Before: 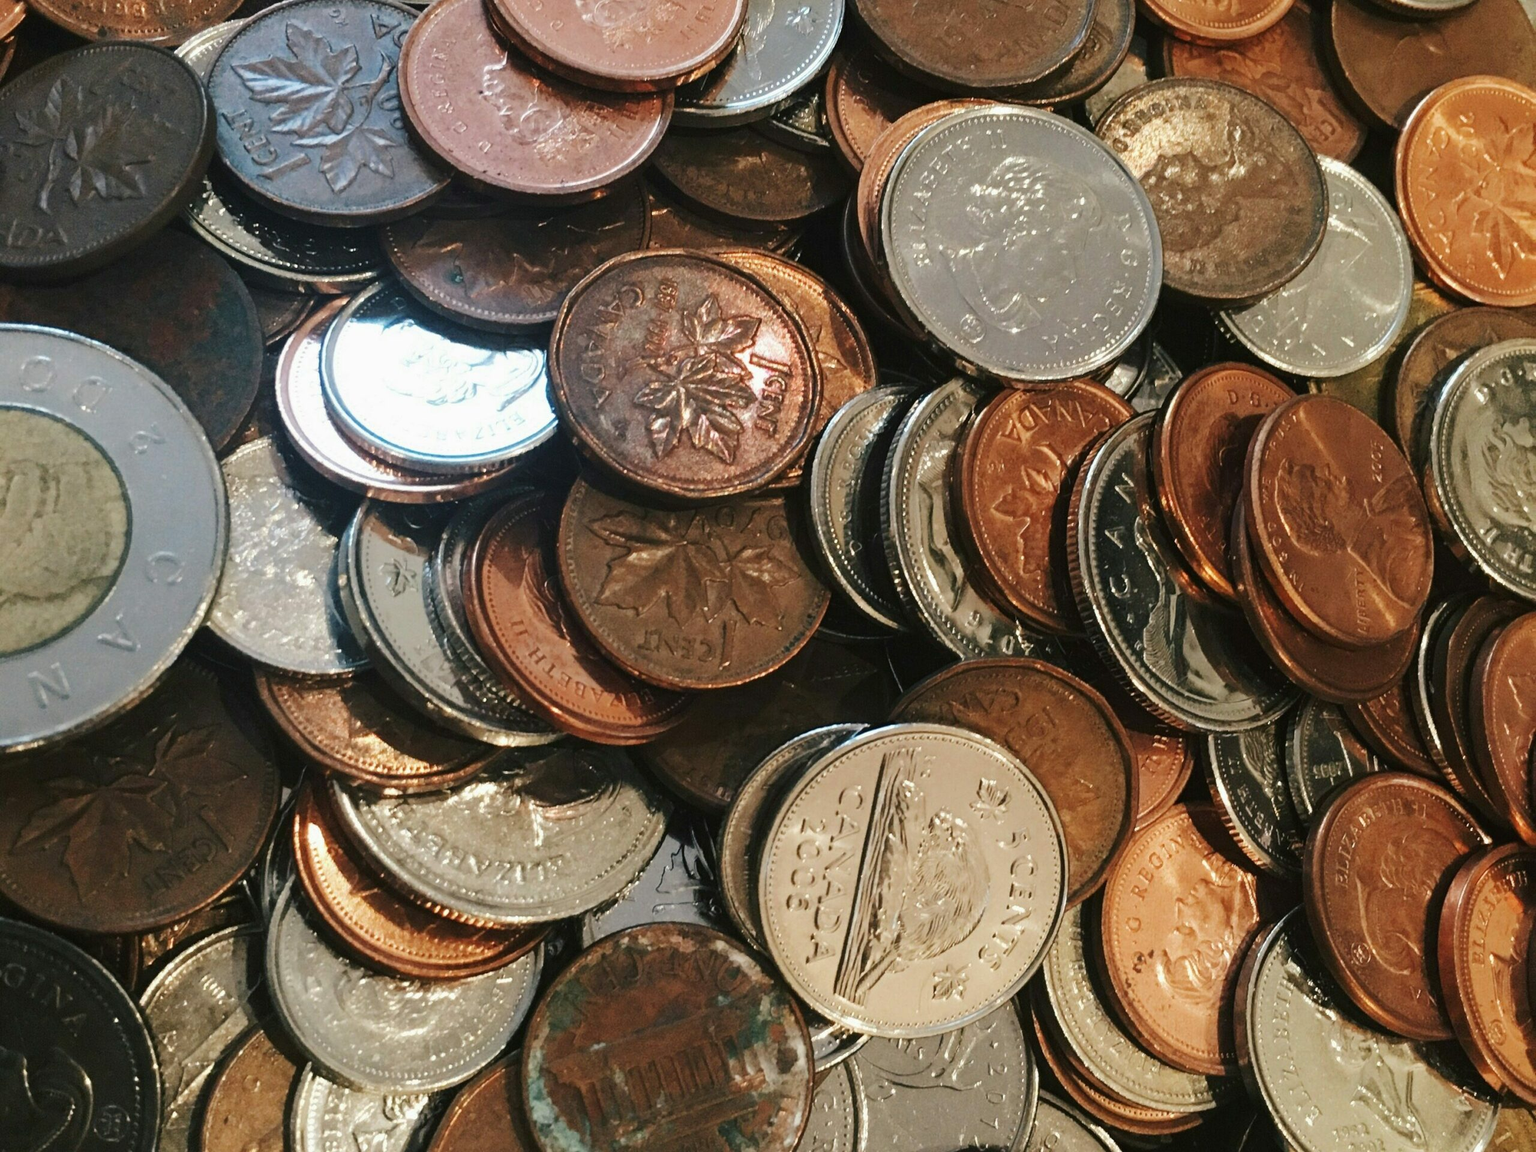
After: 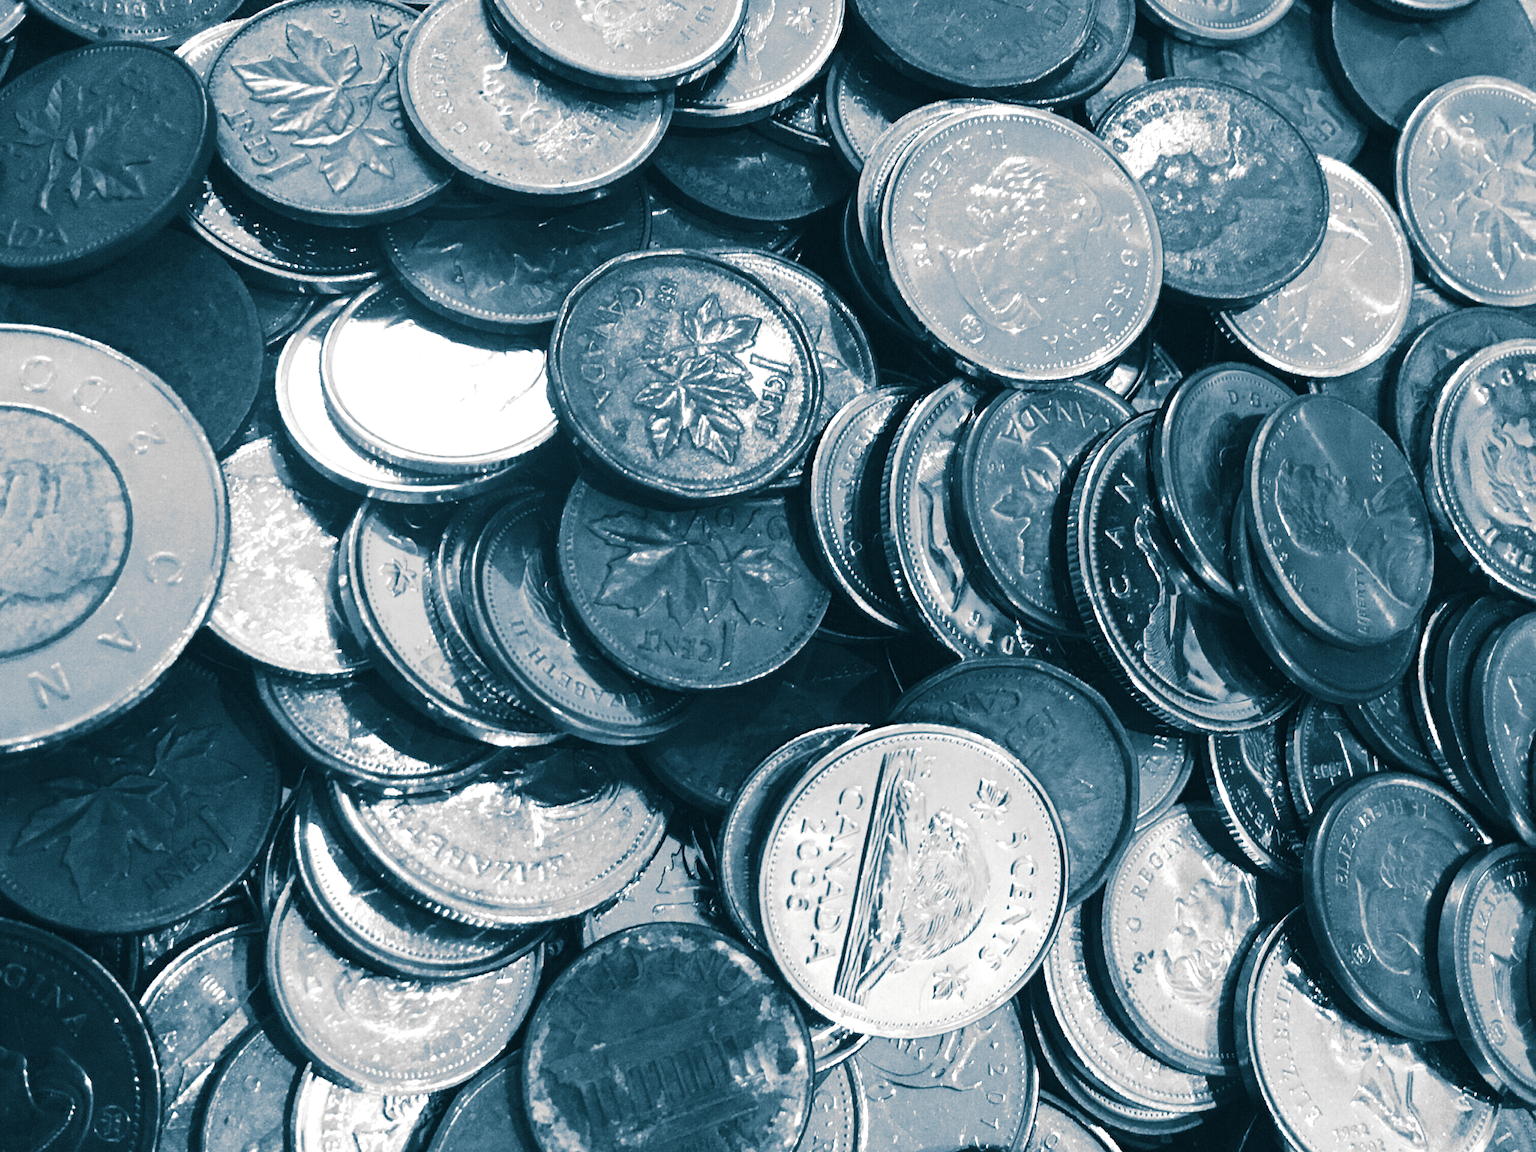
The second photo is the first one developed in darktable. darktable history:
white balance: red 1.042, blue 1.17
split-toning: shadows › hue 212.4°, balance -70
monochrome: on, module defaults
exposure: exposure 0.7 EV, compensate highlight preservation false
